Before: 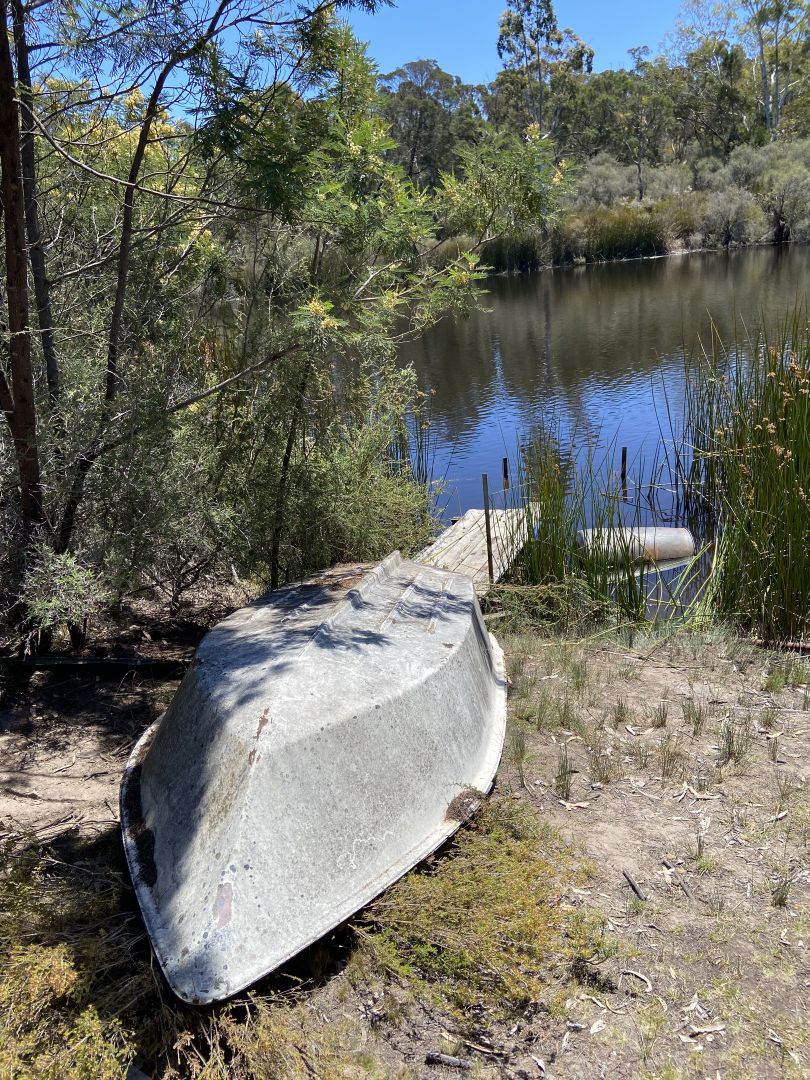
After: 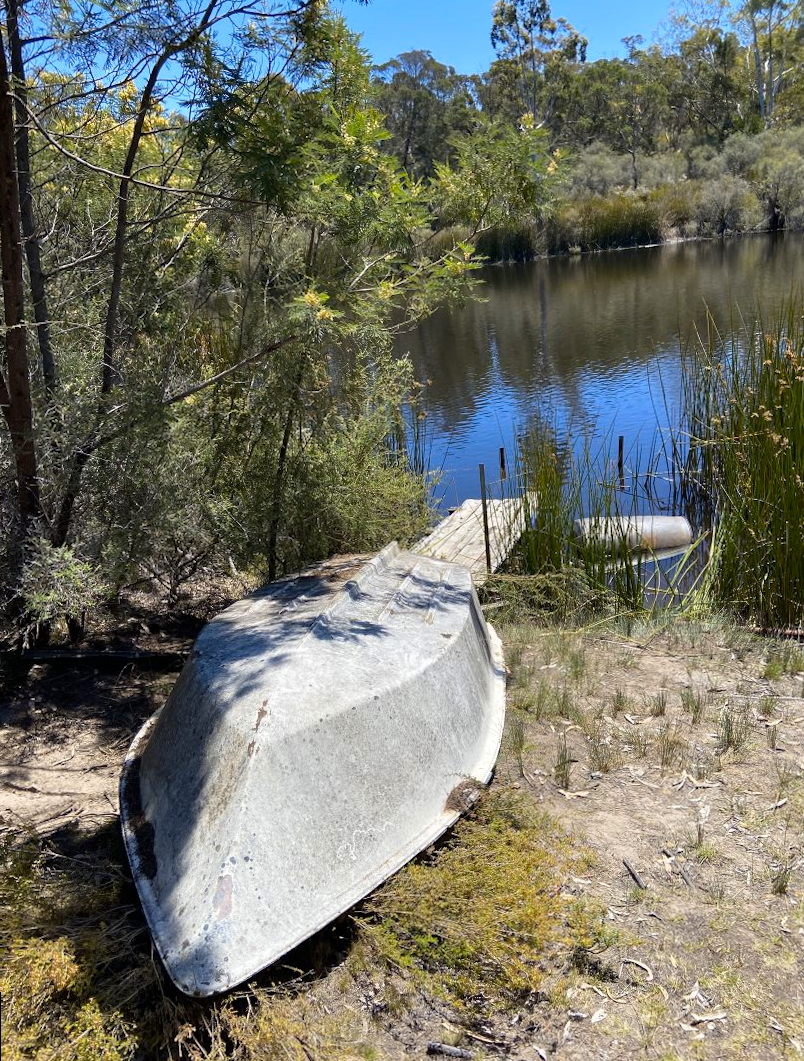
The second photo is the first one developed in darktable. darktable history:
rotate and perspective: rotation -0.45°, automatic cropping original format, crop left 0.008, crop right 0.992, crop top 0.012, crop bottom 0.988
shadows and highlights: shadows 0, highlights 40
color contrast: green-magenta contrast 0.8, blue-yellow contrast 1.1, unbound 0
